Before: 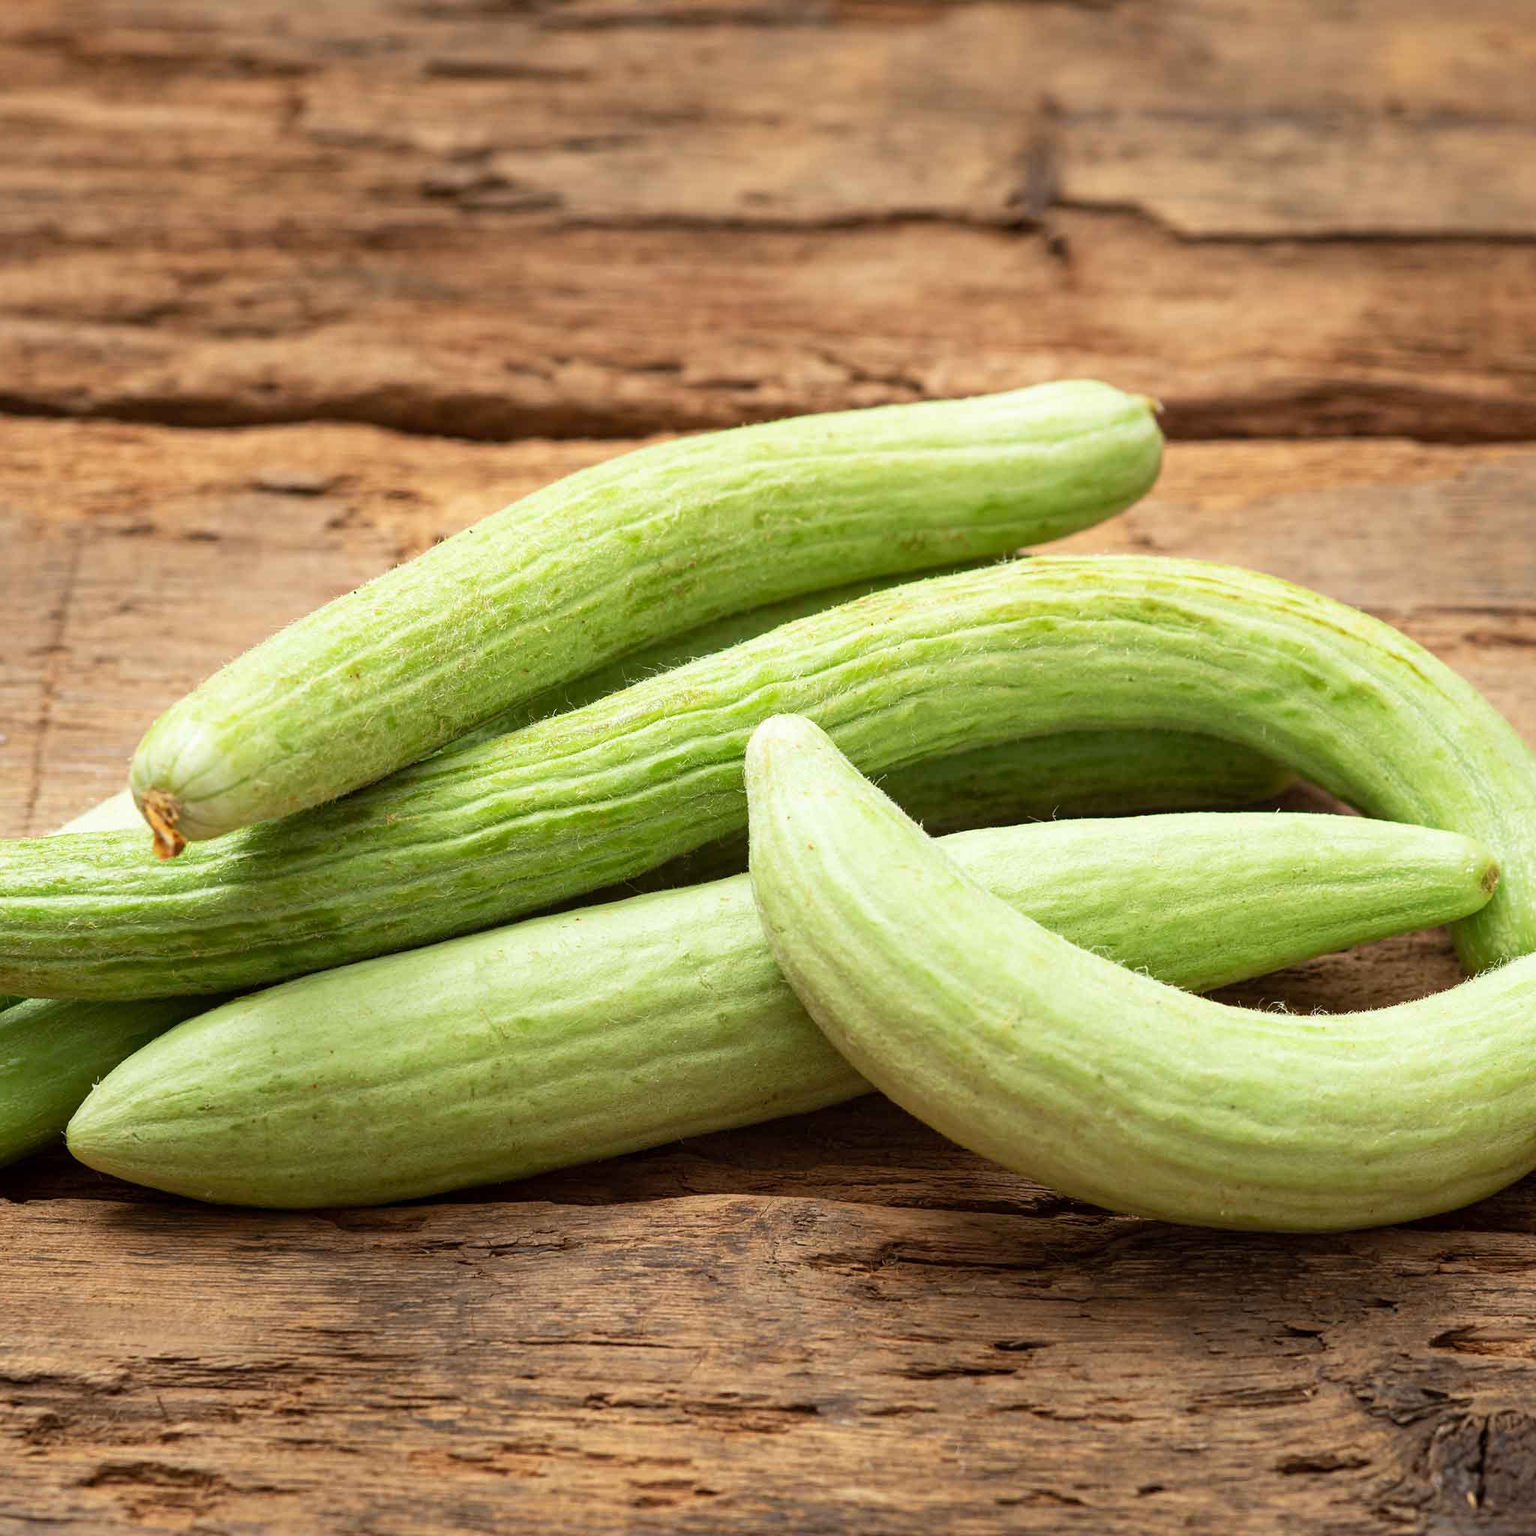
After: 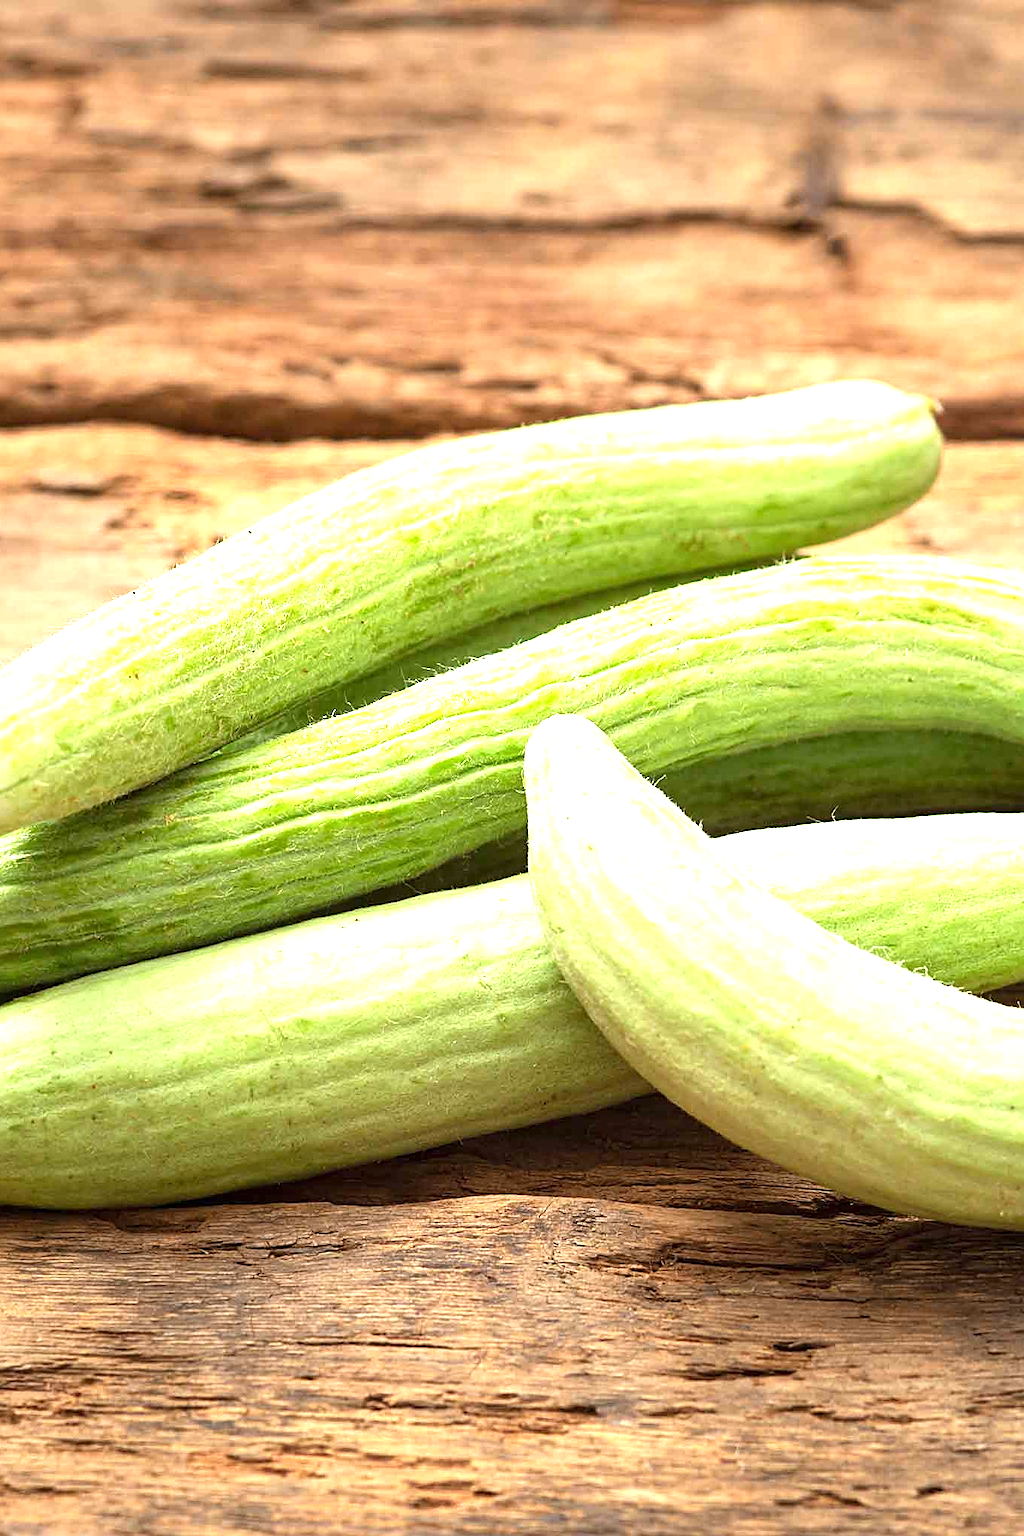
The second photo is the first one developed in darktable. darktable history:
crop and rotate: left 14.436%, right 18.898%
sharpen: on, module defaults
exposure: black level correction 0, exposure 1 EV, compensate exposure bias true, compensate highlight preservation false
